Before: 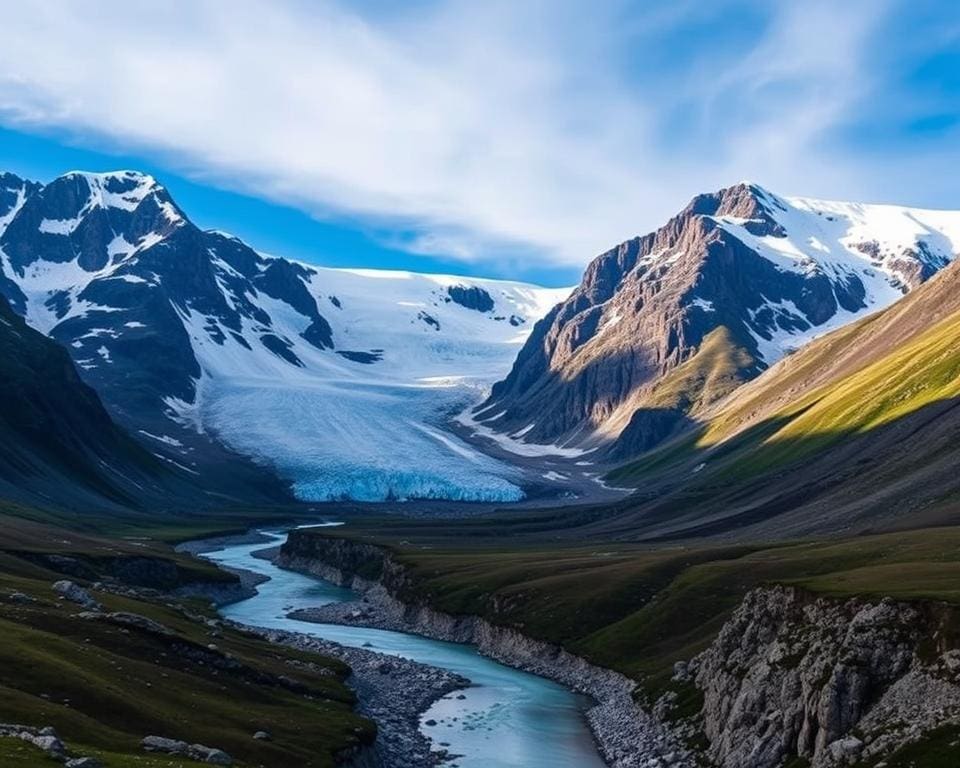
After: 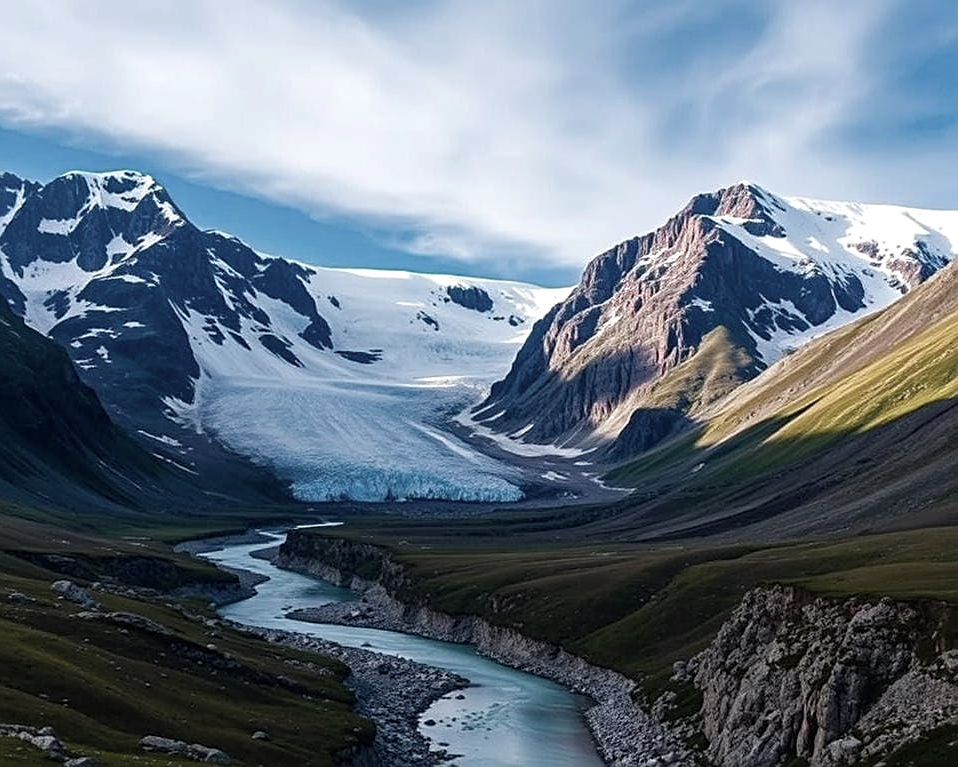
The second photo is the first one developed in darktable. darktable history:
sharpen: on, module defaults
color balance: mode lift, gamma, gain (sRGB)
color zones: curves: ch0 [(0, 0.6) (0.129, 0.508) (0.193, 0.483) (0.429, 0.5) (0.571, 0.5) (0.714, 0.5) (0.857, 0.5) (1, 0.6)]; ch1 [(0, 0.481) (0.112, 0.245) (0.213, 0.223) (0.429, 0.233) (0.571, 0.231) (0.683, 0.242) (0.857, 0.296) (1, 0.481)]
color balance rgb: perceptual saturation grading › global saturation 45%, perceptual saturation grading › highlights -25%, perceptual saturation grading › shadows 50%, perceptual brilliance grading › global brilliance 3%, global vibrance 3%
crop and rotate: left 0.126%
